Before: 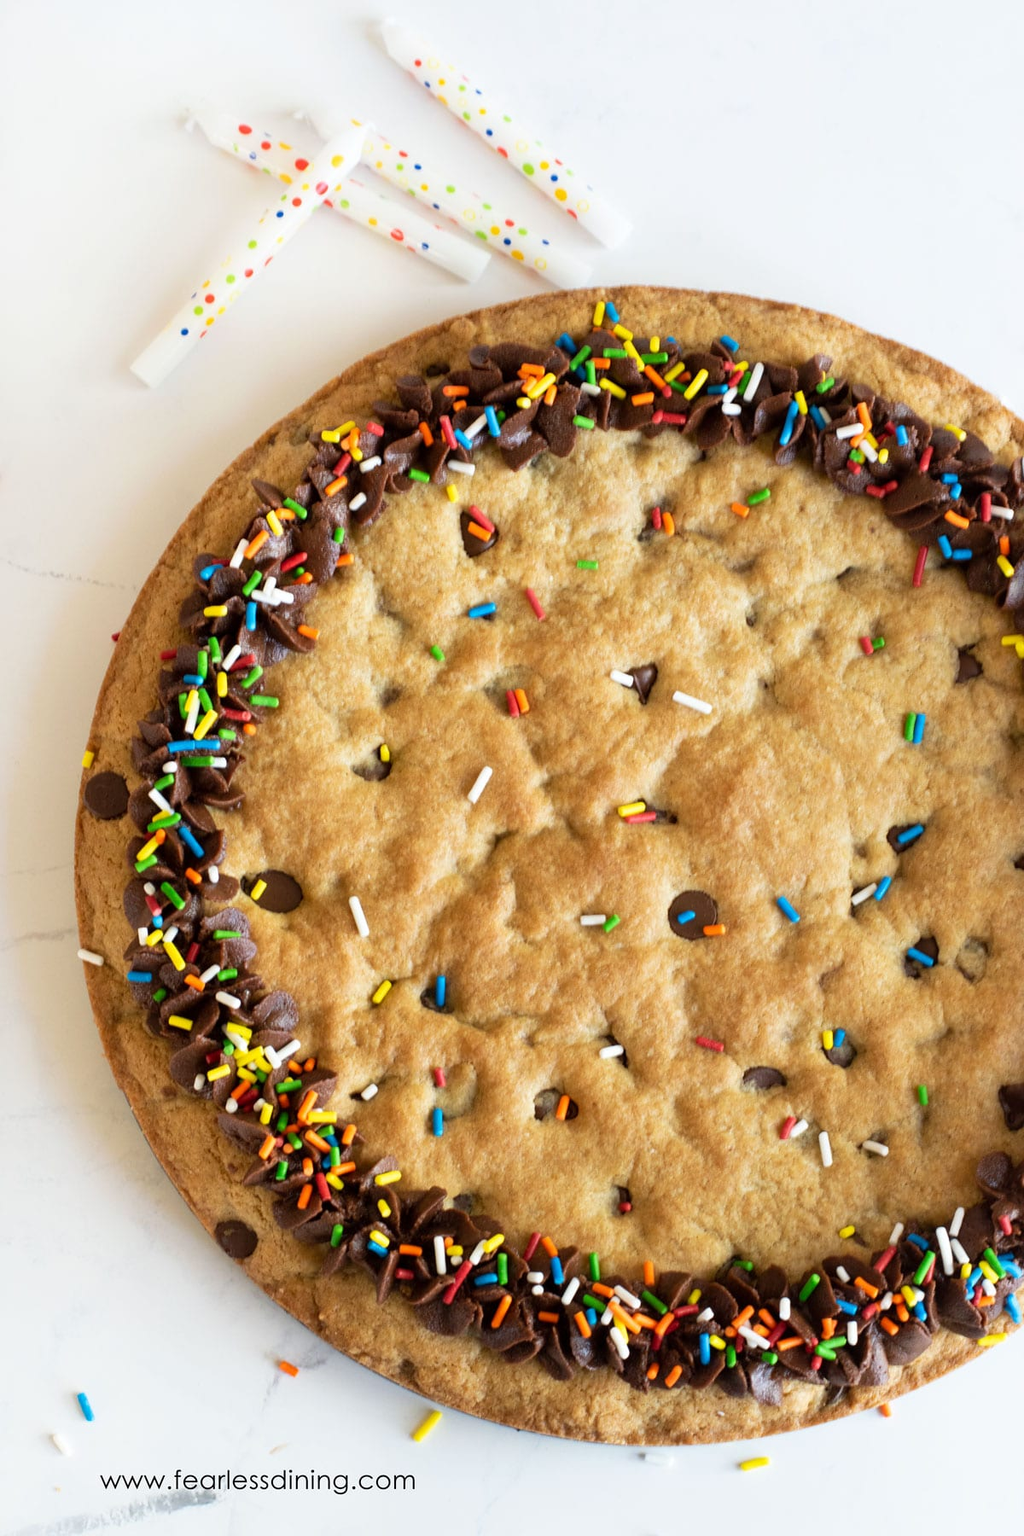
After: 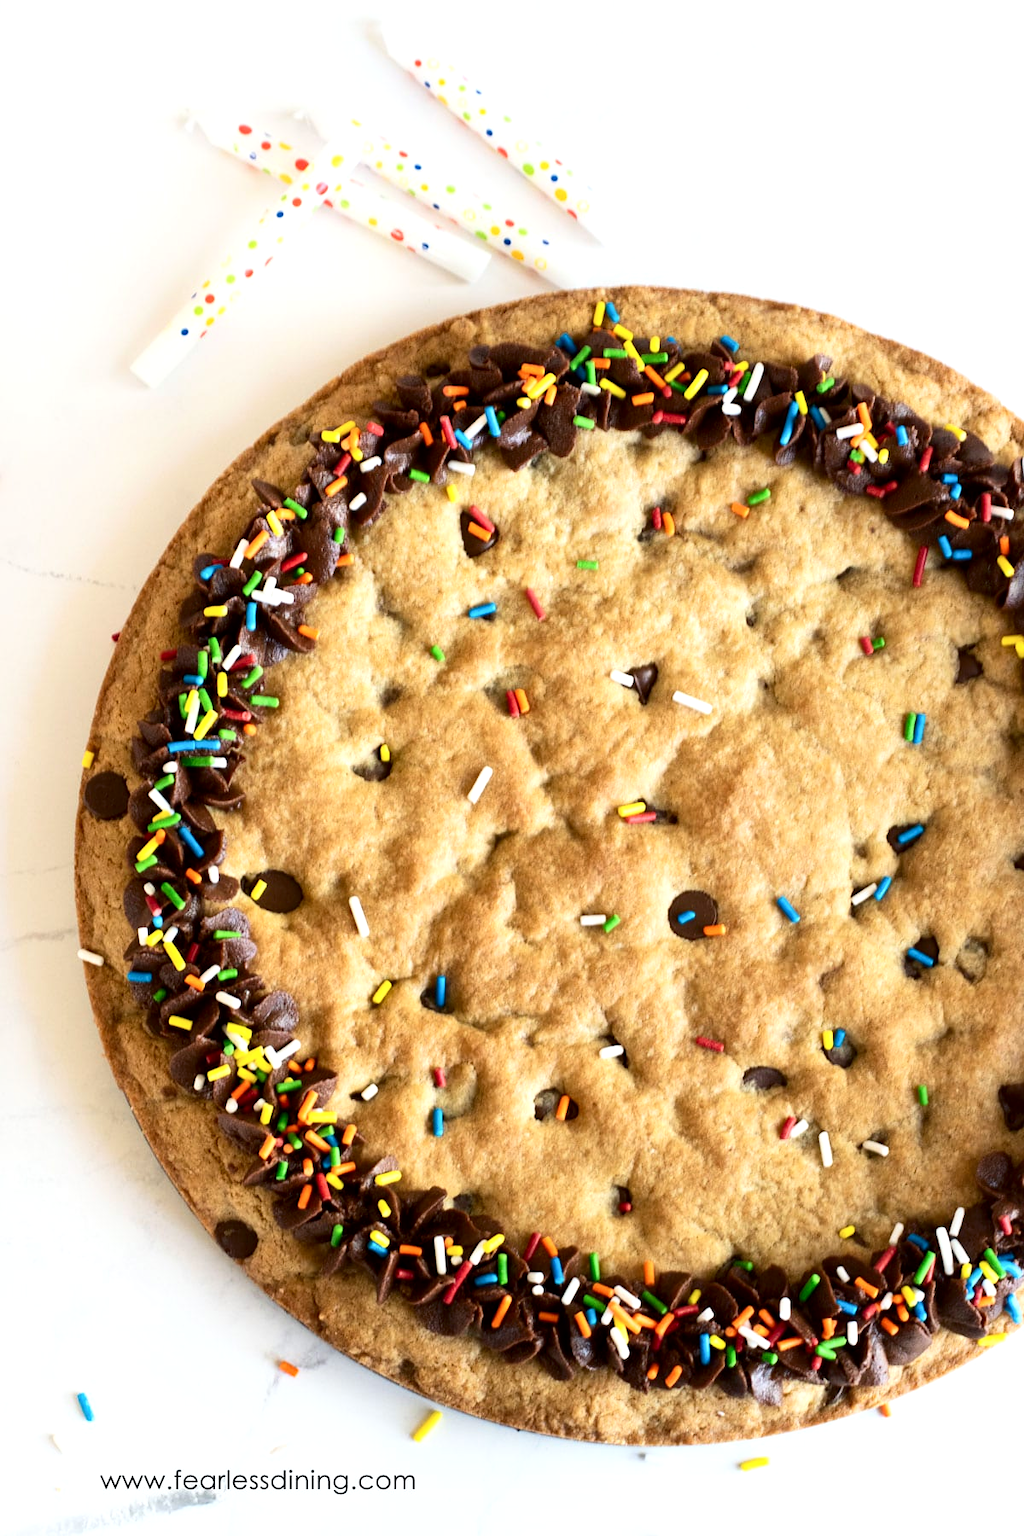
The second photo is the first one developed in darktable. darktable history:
levels: gray 50.71%, white 99.94%, levels [0, 0.48, 0.961]
contrast brightness saturation: contrast 0.223
local contrast: mode bilateral grid, contrast 20, coarseness 51, detail 120%, midtone range 0.2
